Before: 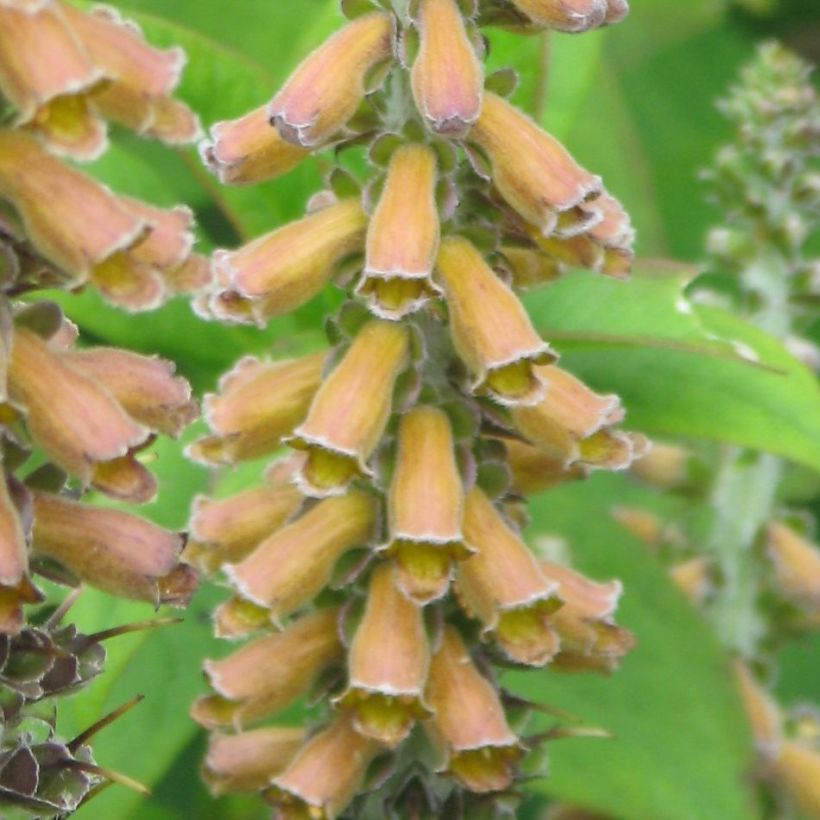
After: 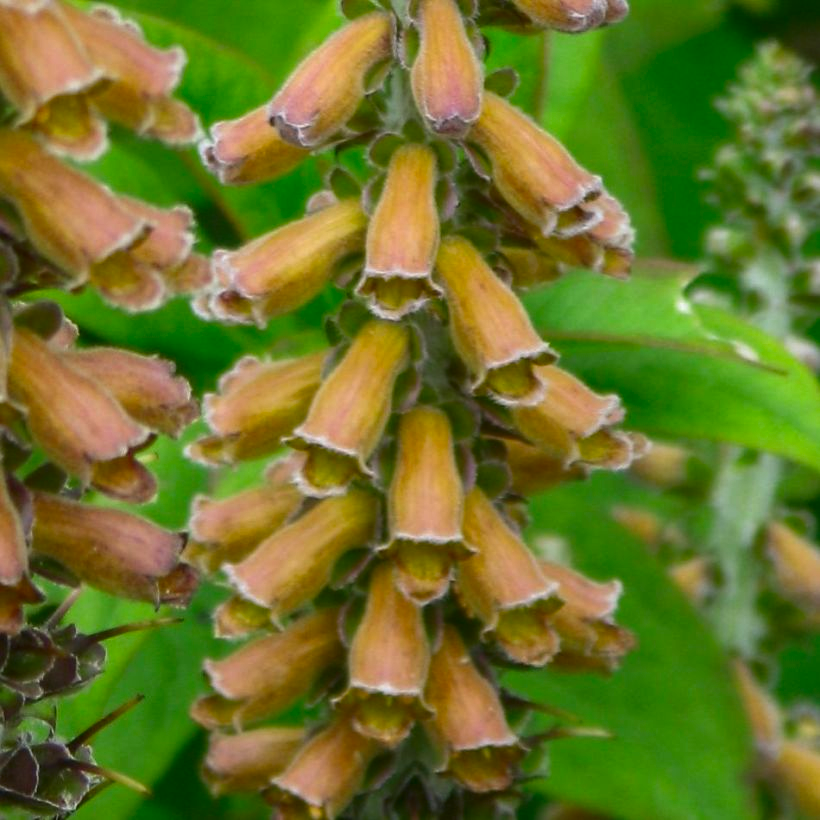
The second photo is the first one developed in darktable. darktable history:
local contrast: detail 109%
contrast brightness saturation: brightness -0.247, saturation 0.202
